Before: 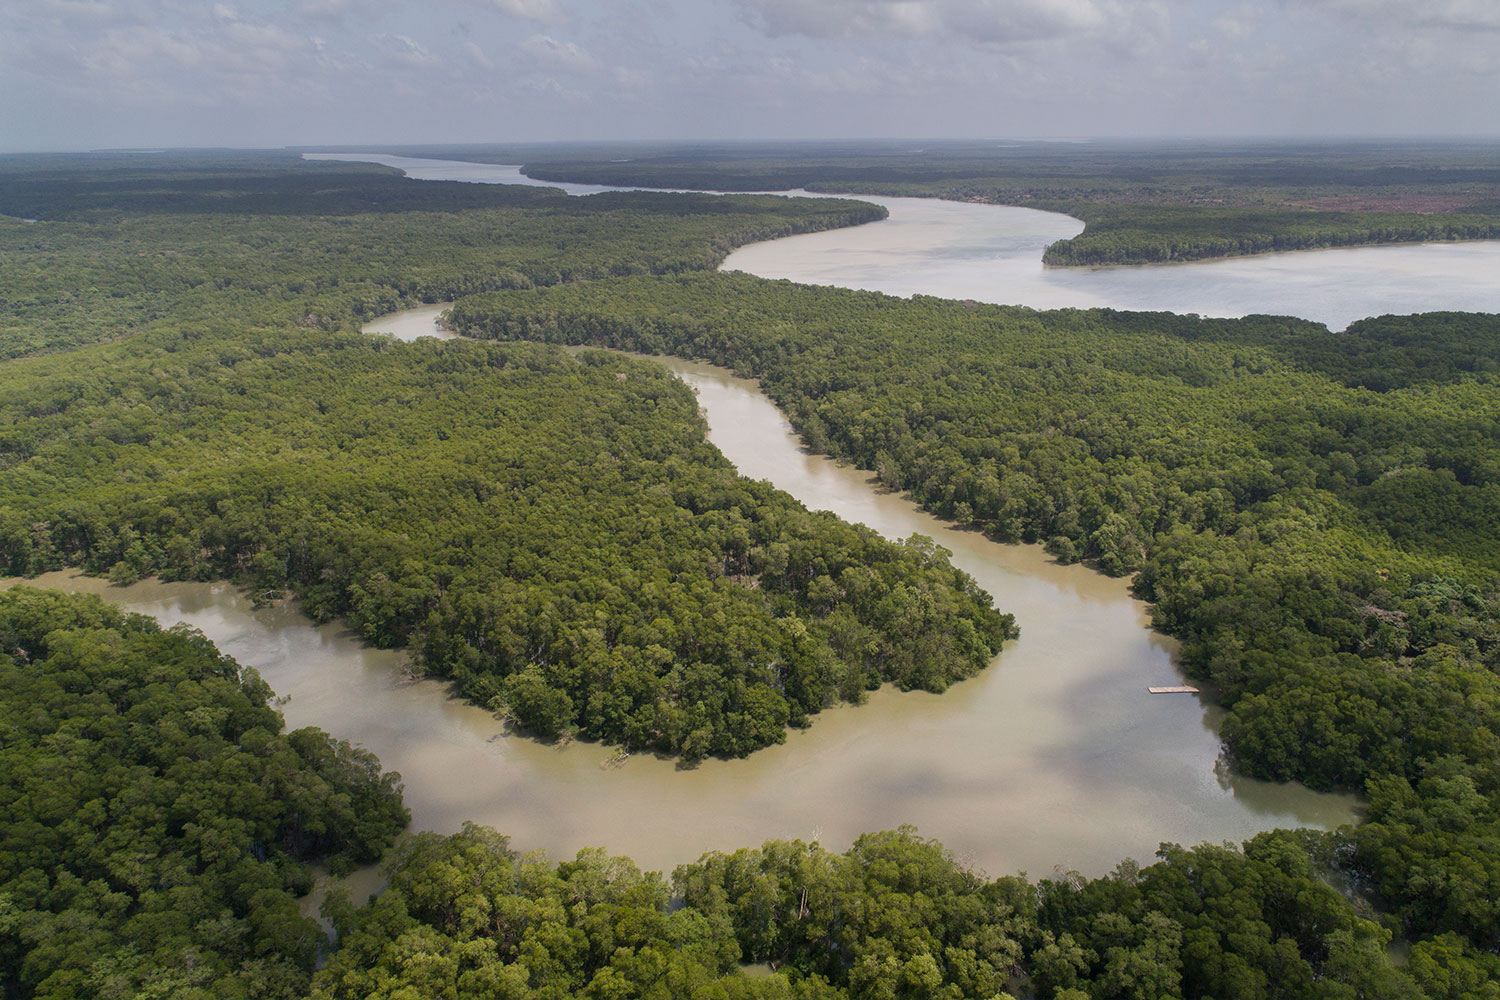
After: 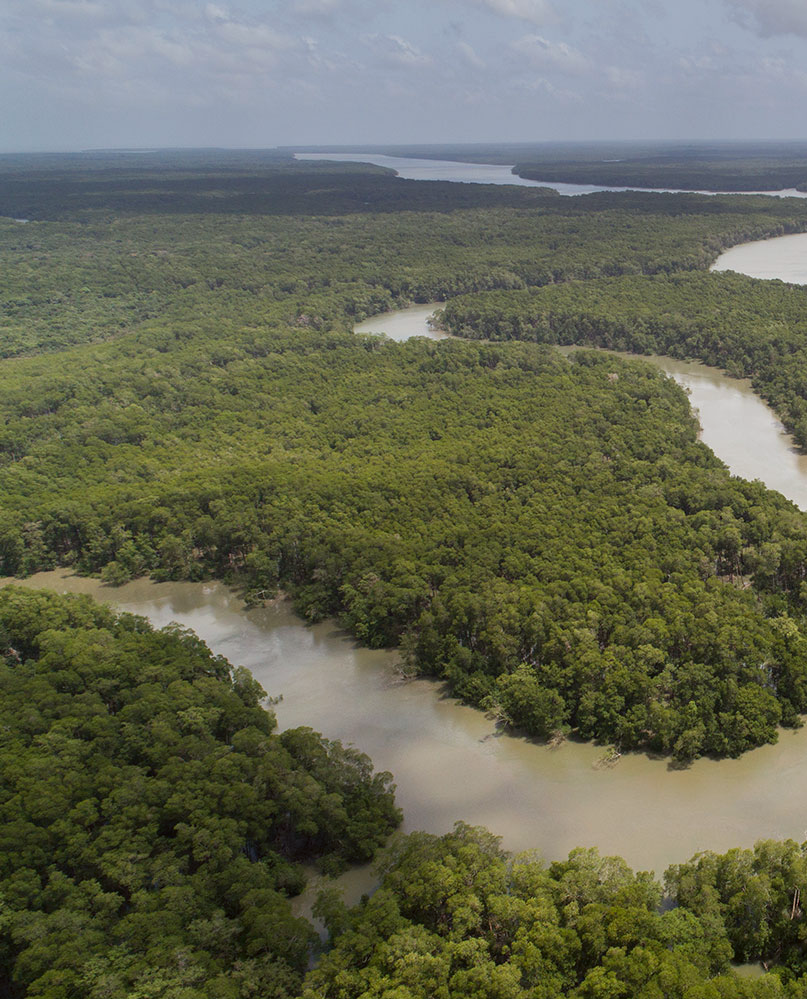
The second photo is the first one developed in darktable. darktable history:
crop: left 0.587%, right 45.588%, bottom 0.086%
color correction: highlights a* -2.73, highlights b* -2.09, shadows a* 2.41, shadows b* 2.73
tone equalizer: -8 EV 0.06 EV, smoothing diameter 25%, edges refinement/feathering 10, preserve details guided filter
